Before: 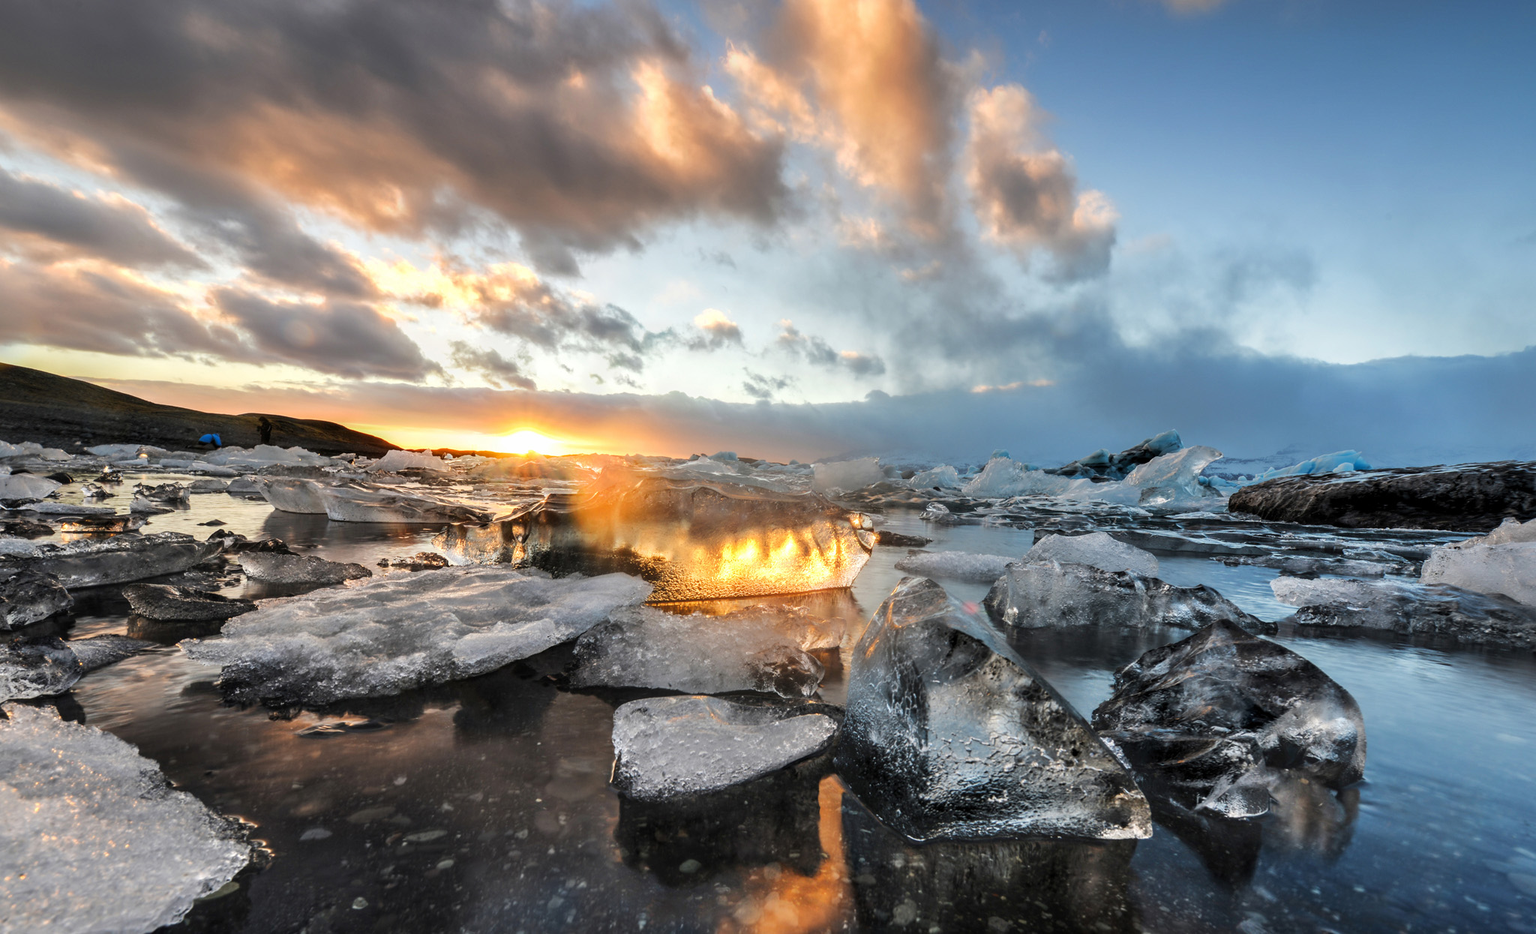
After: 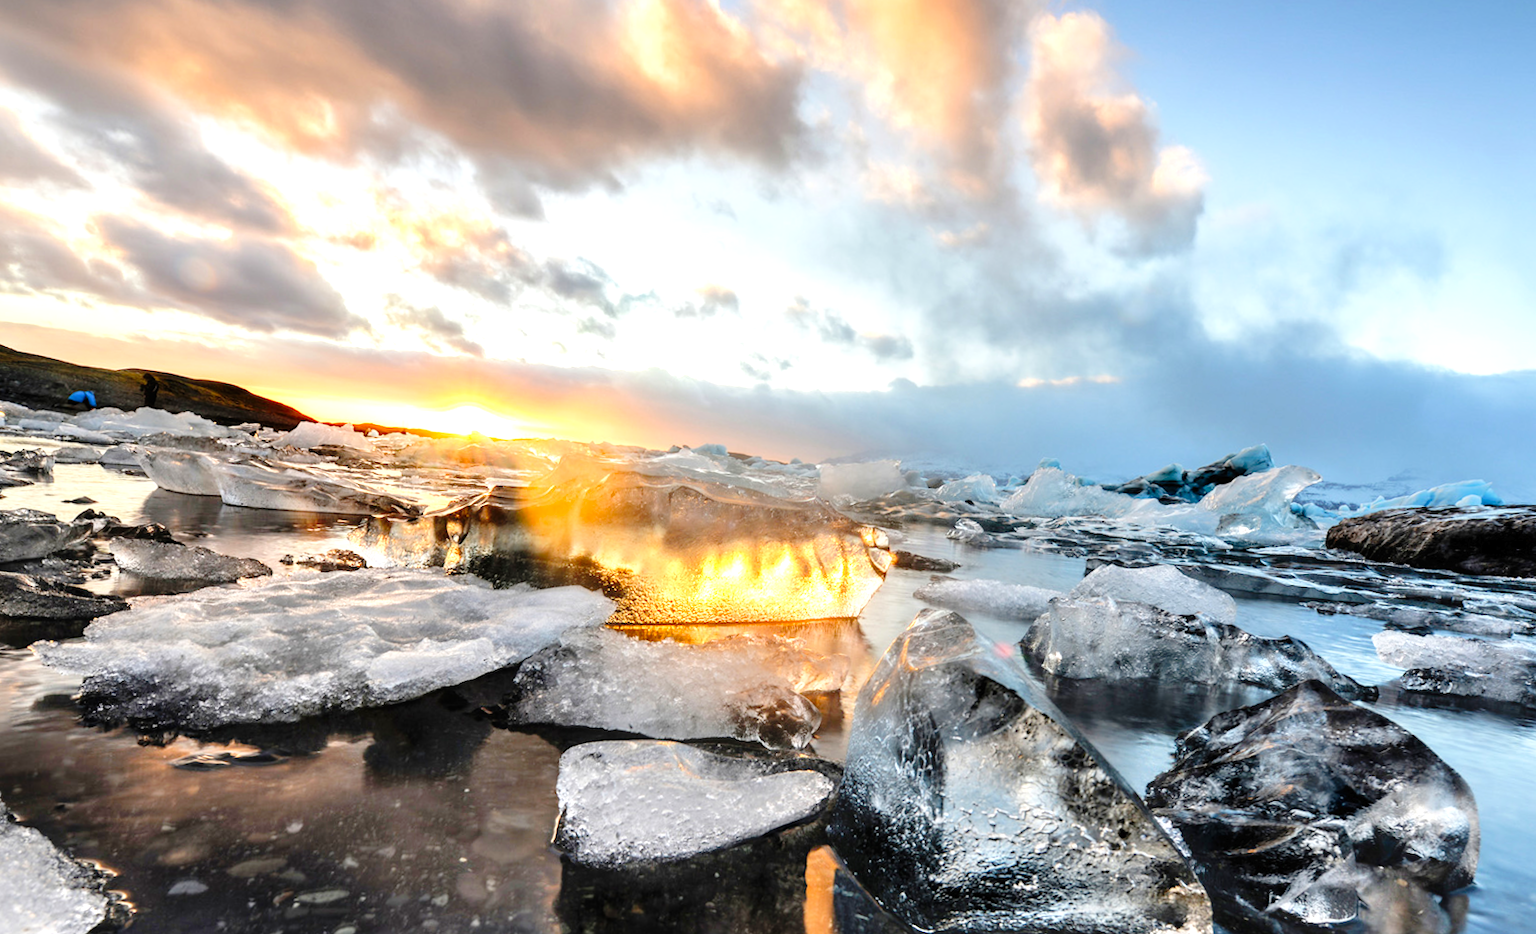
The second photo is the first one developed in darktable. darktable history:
tone curve: curves: ch0 [(0, 0) (0.003, 0.01) (0.011, 0.01) (0.025, 0.011) (0.044, 0.019) (0.069, 0.032) (0.1, 0.054) (0.136, 0.088) (0.177, 0.138) (0.224, 0.214) (0.277, 0.297) (0.335, 0.391) (0.399, 0.469) (0.468, 0.551) (0.543, 0.622) (0.623, 0.699) (0.709, 0.775) (0.801, 0.85) (0.898, 0.929) (1, 1)], preserve colors none
crop and rotate: angle -3.27°, left 5.211%, top 5.211%, right 4.607%, bottom 4.607%
contrast brightness saturation: contrast 0.04, saturation 0.16
rotate and perspective: rotation -0.45°, automatic cropping original format, crop left 0.008, crop right 0.992, crop top 0.012, crop bottom 0.988
exposure: exposure 0.64 EV, compensate highlight preservation false
